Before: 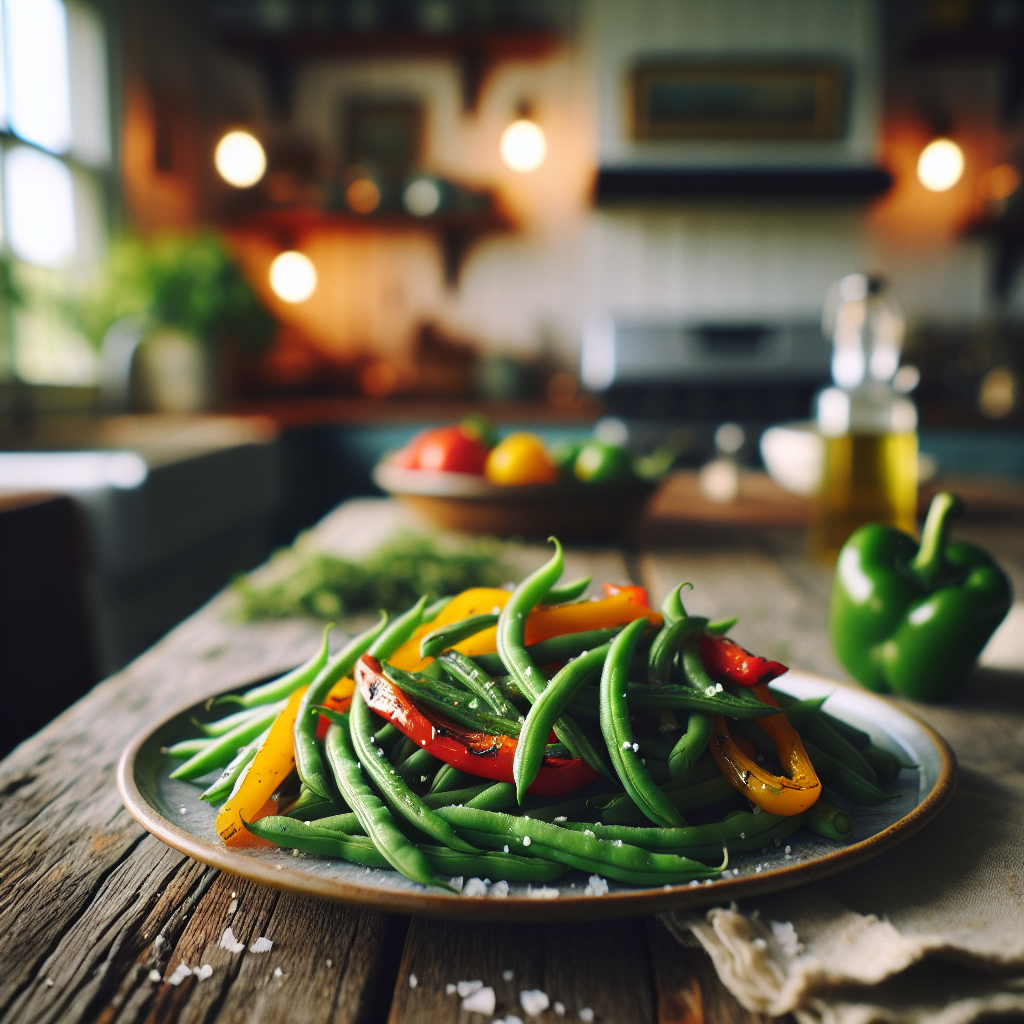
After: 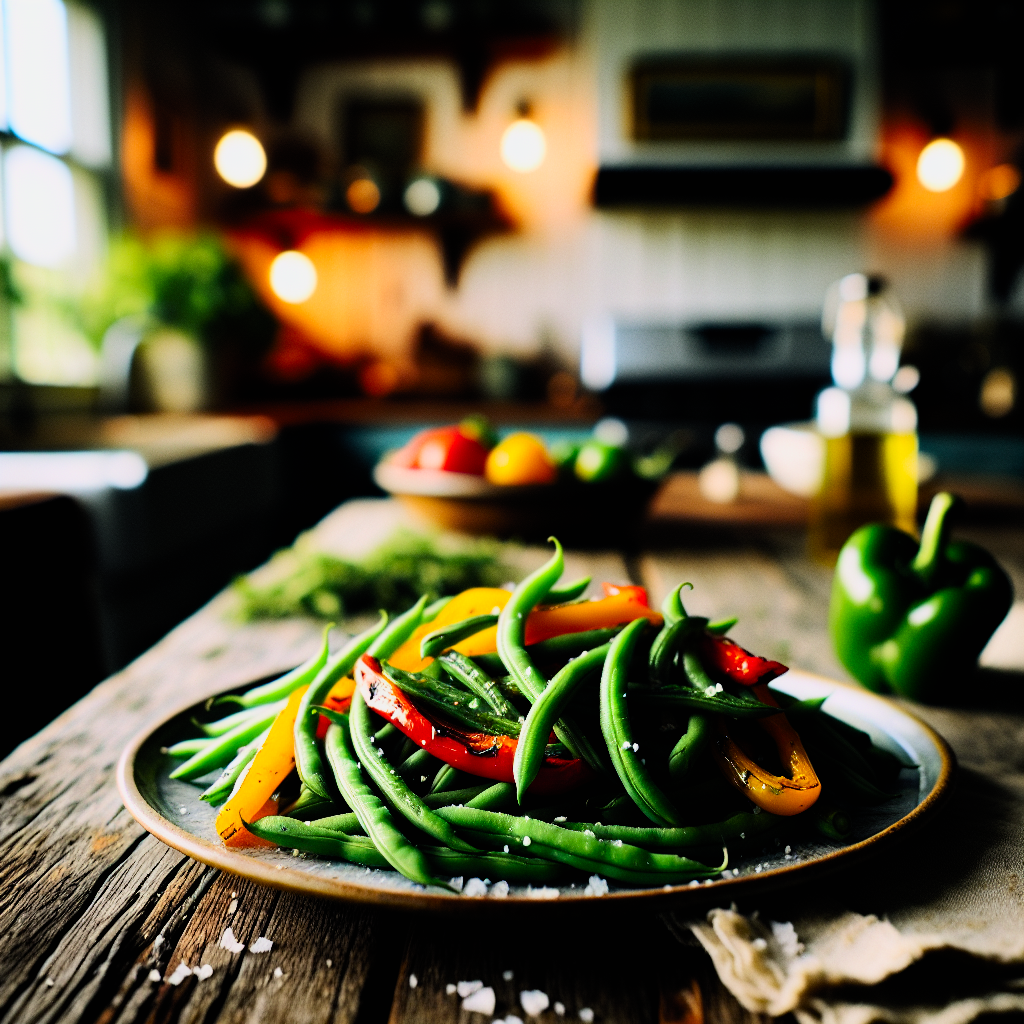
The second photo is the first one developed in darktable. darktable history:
filmic rgb: black relative exposure -5 EV, hardness 2.88, contrast 1.3, highlights saturation mix -30%
contrast brightness saturation: contrast 0.23, brightness 0.1, saturation 0.29
haze removal: compatibility mode true, adaptive false
